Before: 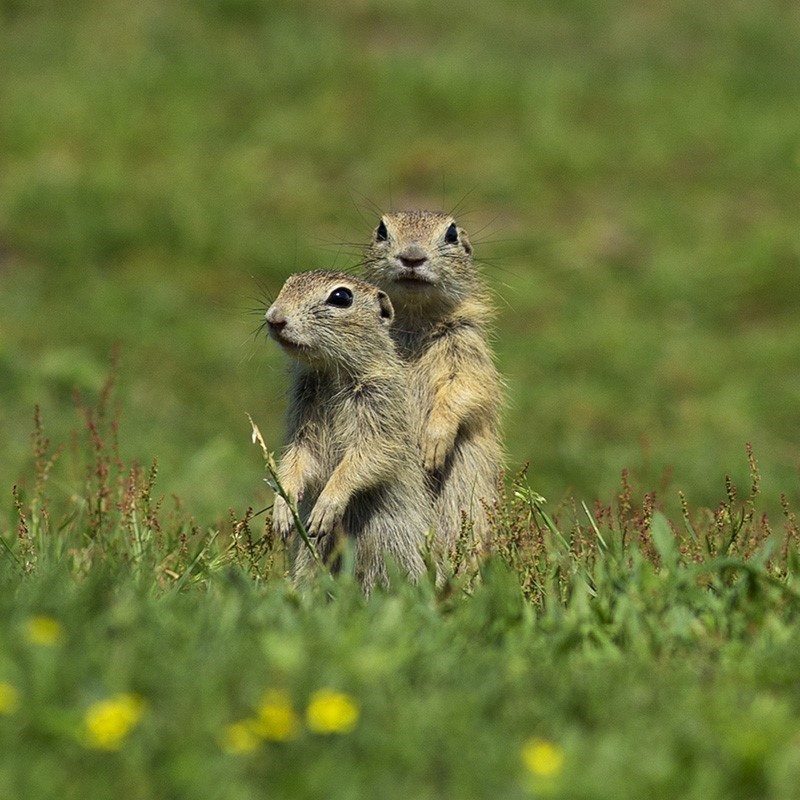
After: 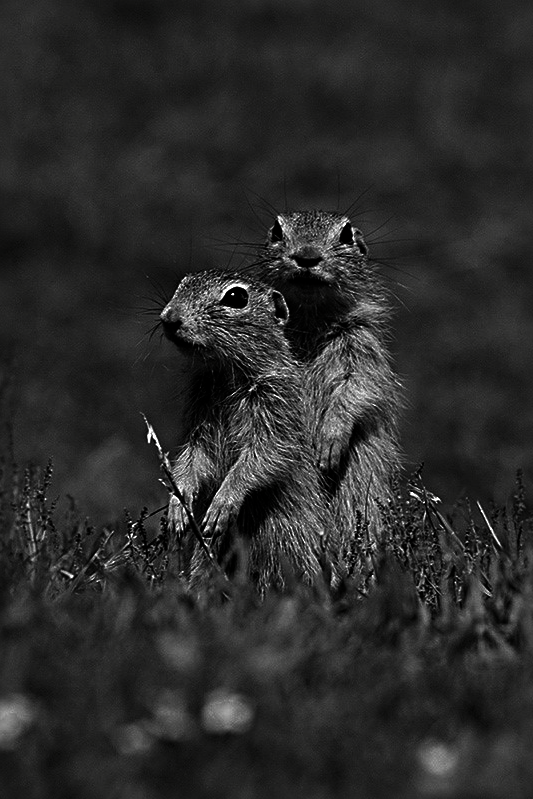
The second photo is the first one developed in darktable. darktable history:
color balance rgb: perceptual saturation grading › global saturation 15.678%, perceptual saturation grading › highlights -19.295%, perceptual saturation grading › shadows 20.506%, perceptual brilliance grading › mid-tones 10.531%, perceptual brilliance grading › shadows 14.537%
crop and rotate: left 13.341%, right 20.034%
sharpen: radius 3.986
contrast brightness saturation: contrast 0.022, brightness -0.983, saturation -0.994
